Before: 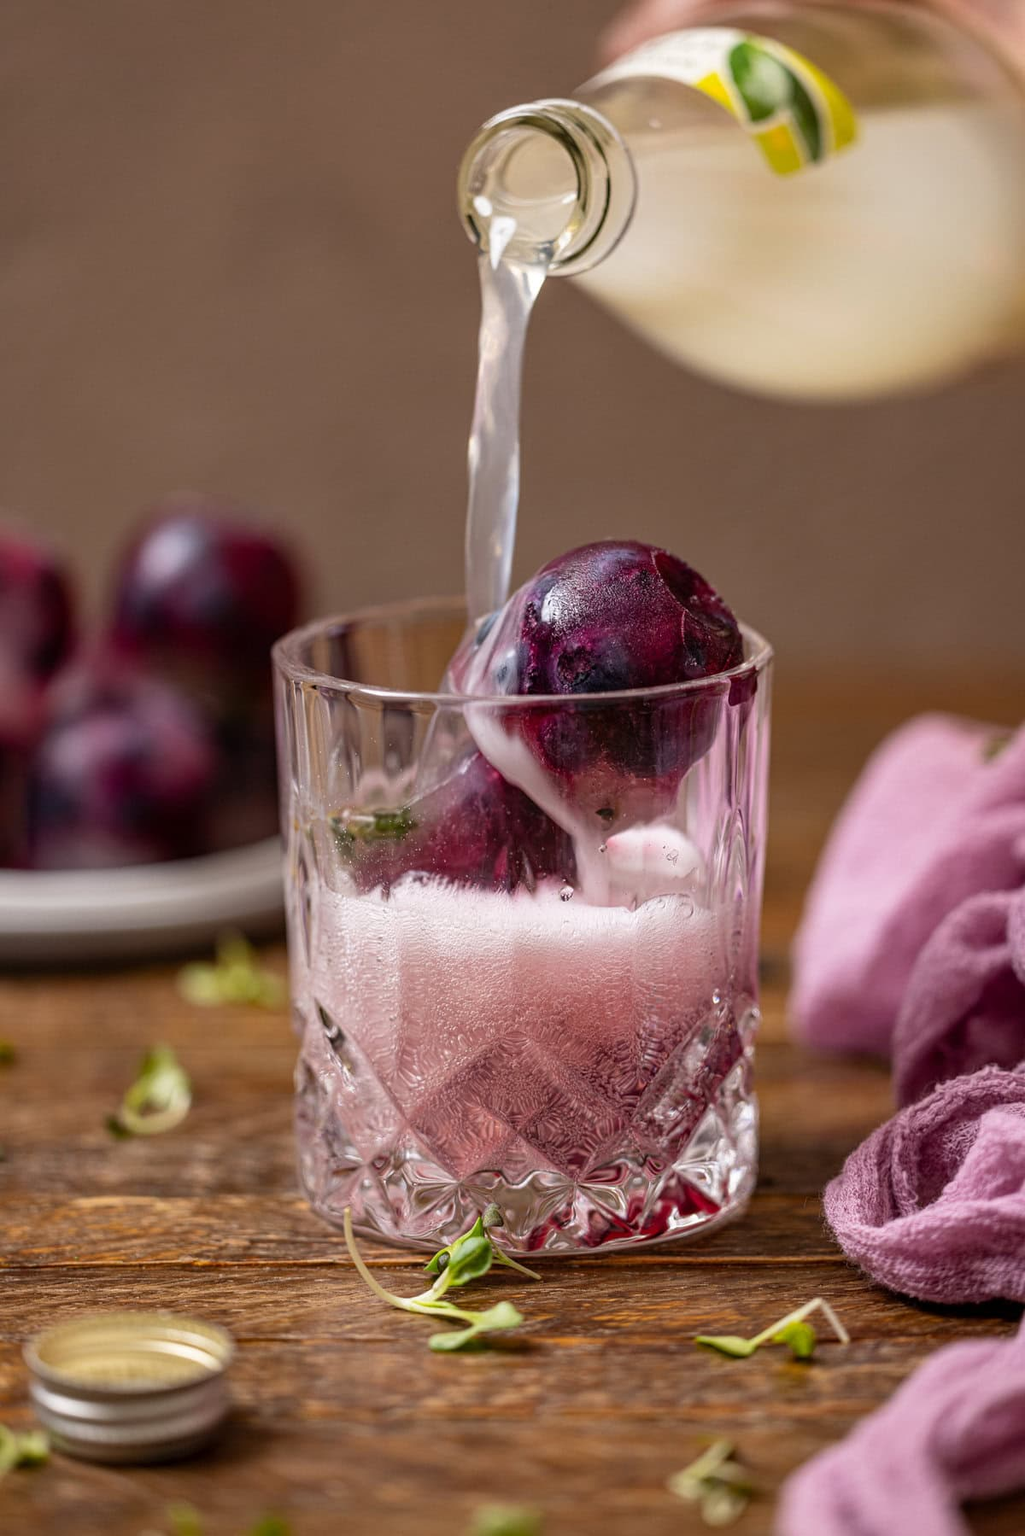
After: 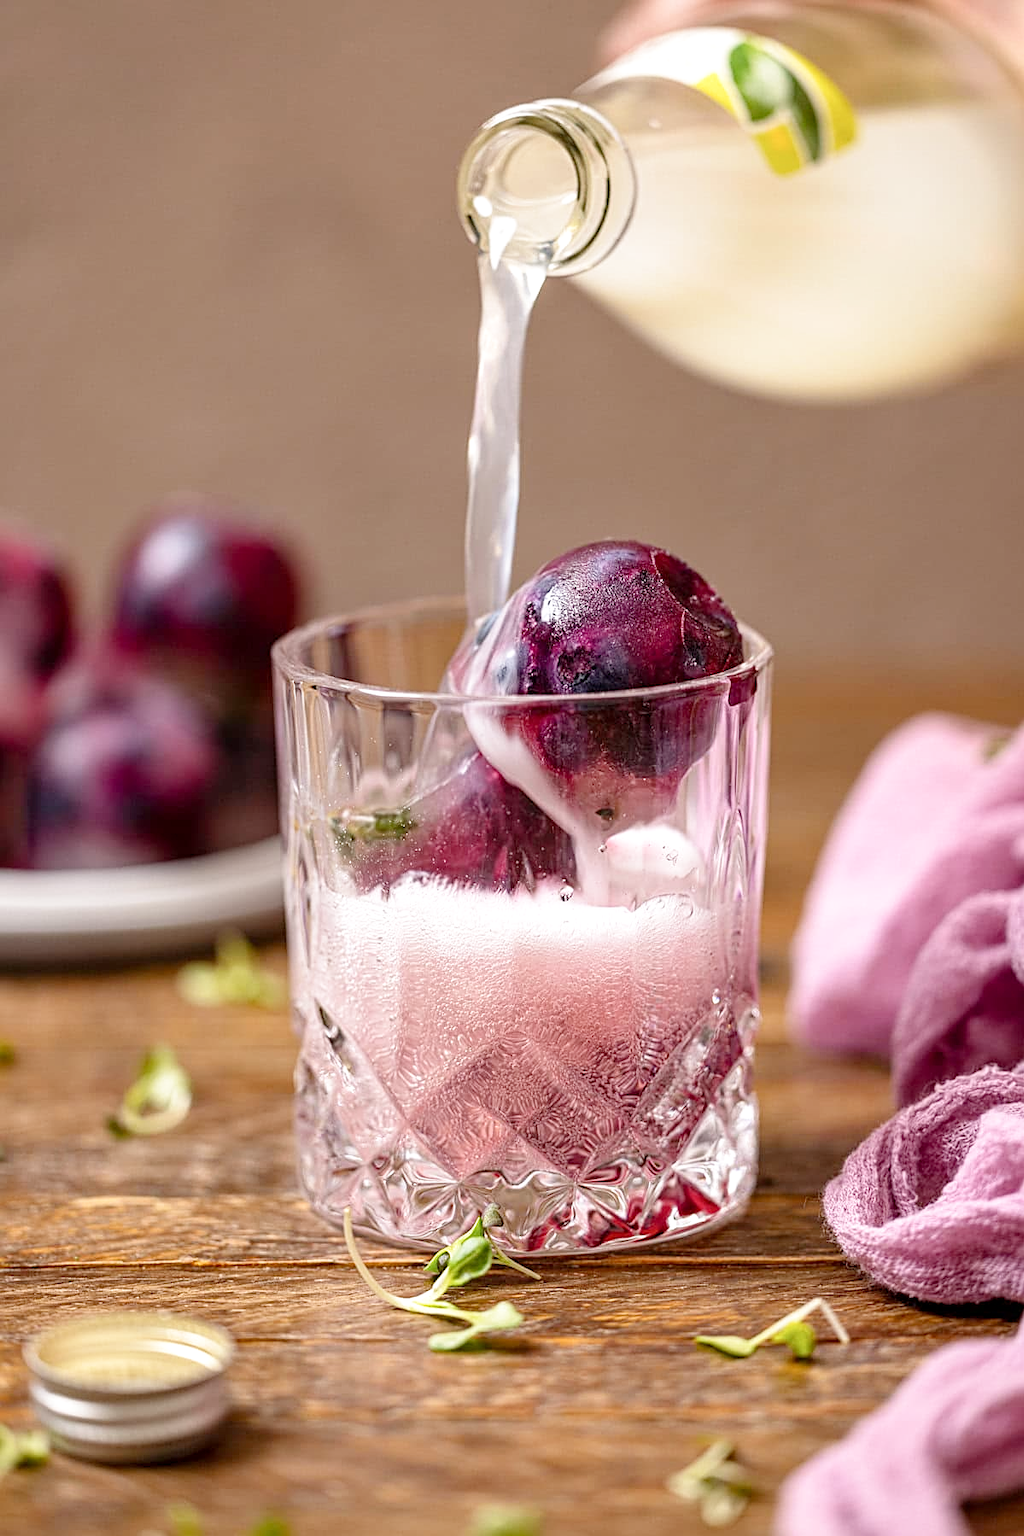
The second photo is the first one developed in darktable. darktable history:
exposure: exposure 1.203 EV, compensate highlight preservation false
sharpen: on, module defaults
filmic rgb: black relative exposure -16 EV, white relative exposure 4.02 EV, target black luminance 0%, hardness 7.54, latitude 72.77%, contrast 0.901, highlights saturation mix 10.84%, shadows ↔ highlights balance -0.38%, add noise in highlights 0, preserve chrominance no, color science v3 (2019), use custom middle-gray values true, contrast in highlights soft
